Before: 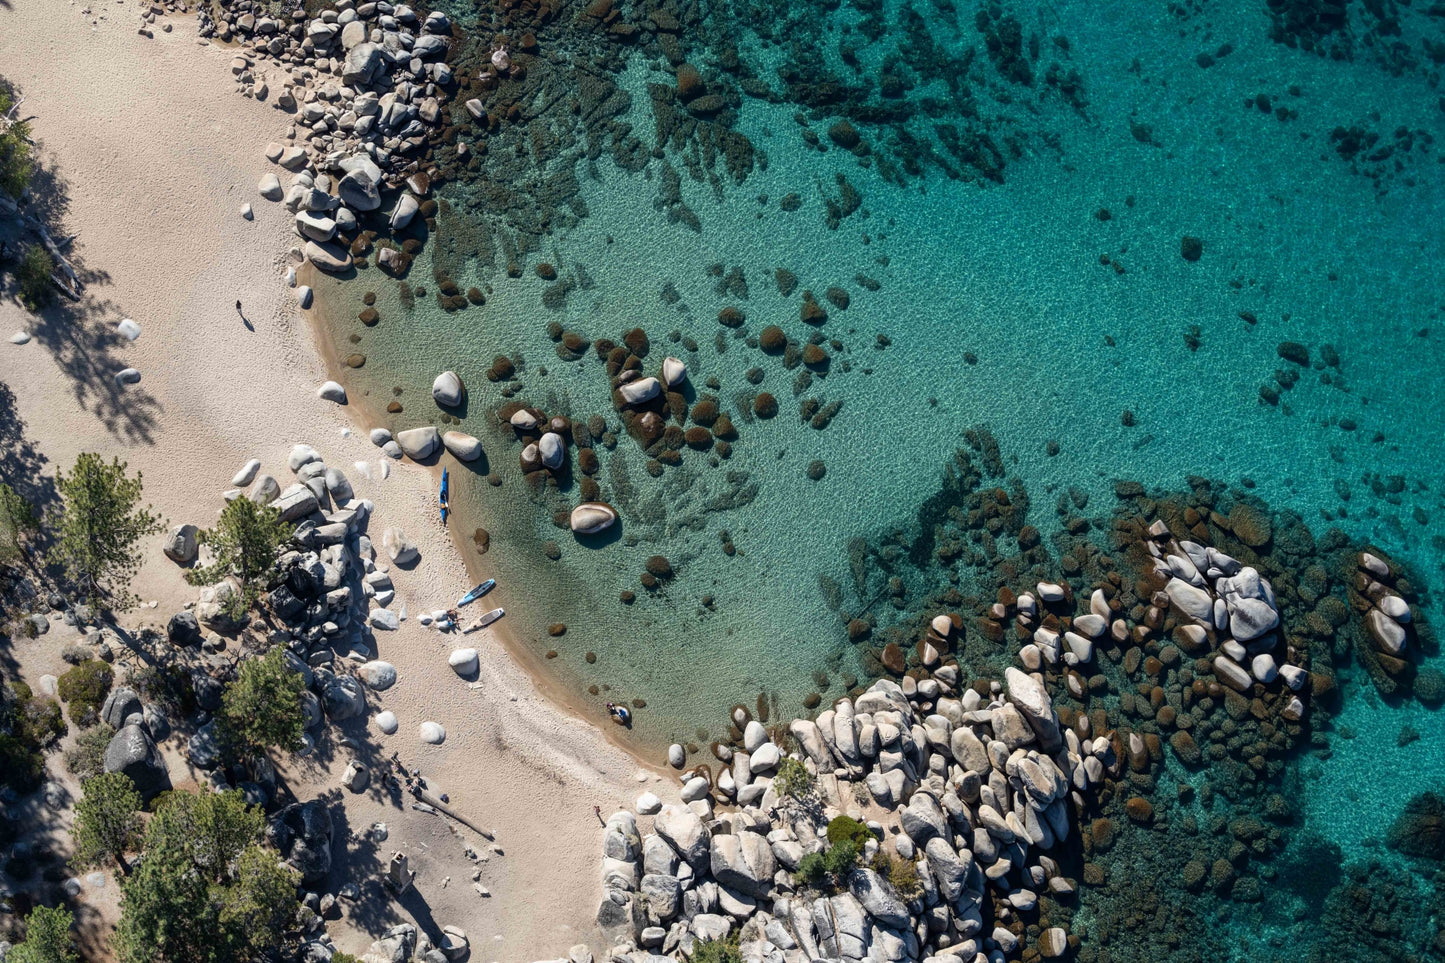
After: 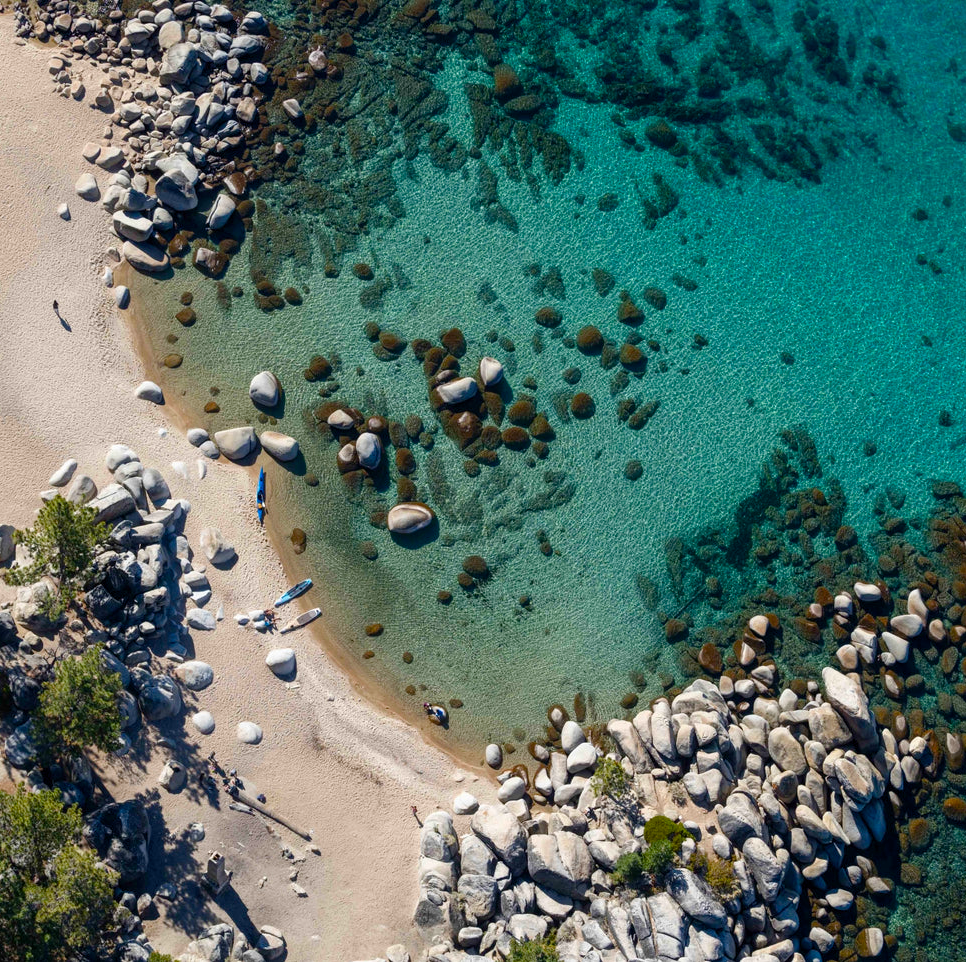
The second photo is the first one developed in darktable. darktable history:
crop and rotate: left 12.69%, right 20.436%
exposure: compensate highlight preservation false
color balance rgb: linear chroma grading › shadows -7.566%, linear chroma grading › global chroma 9.663%, perceptual saturation grading › global saturation 34.647%, perceptual saturation grading › highlights -29.969%, perceptual saturation grading › shadows 35.343%
